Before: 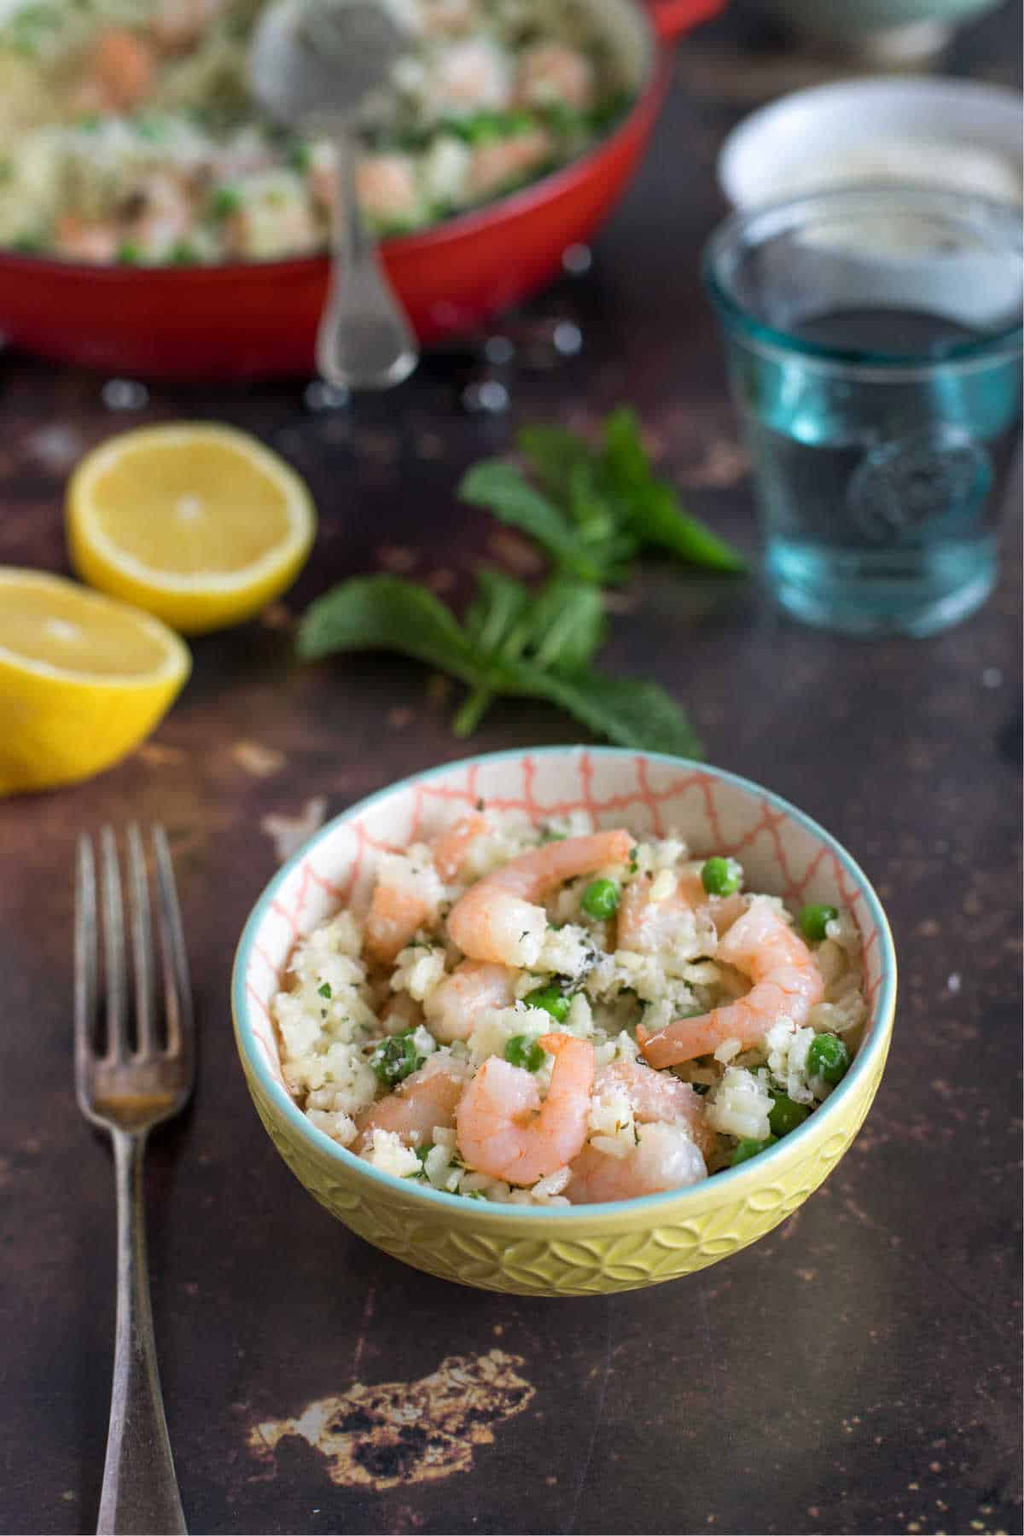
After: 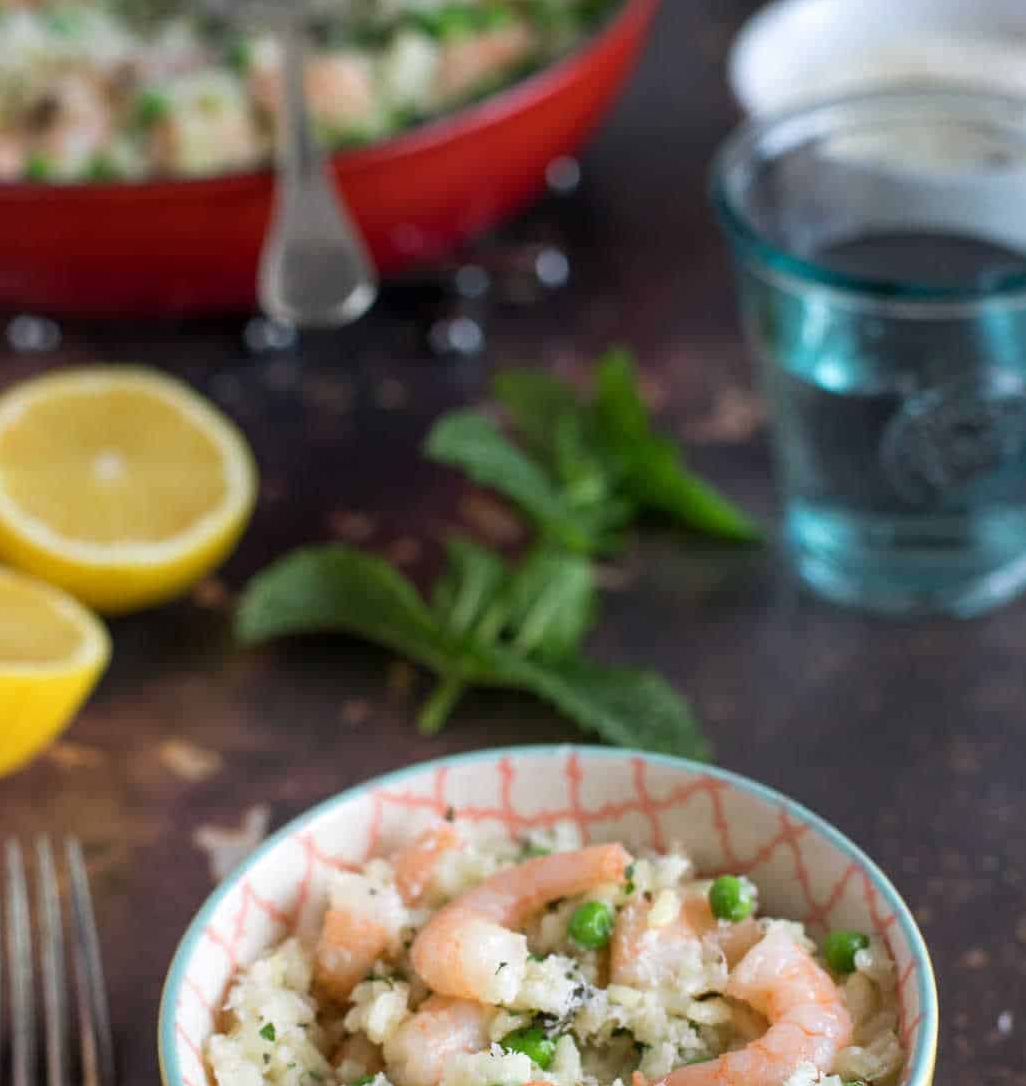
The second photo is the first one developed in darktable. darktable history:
crop and rotate: left 9.462%, top 7.174%, right 4.97%, bottom 32.474%
